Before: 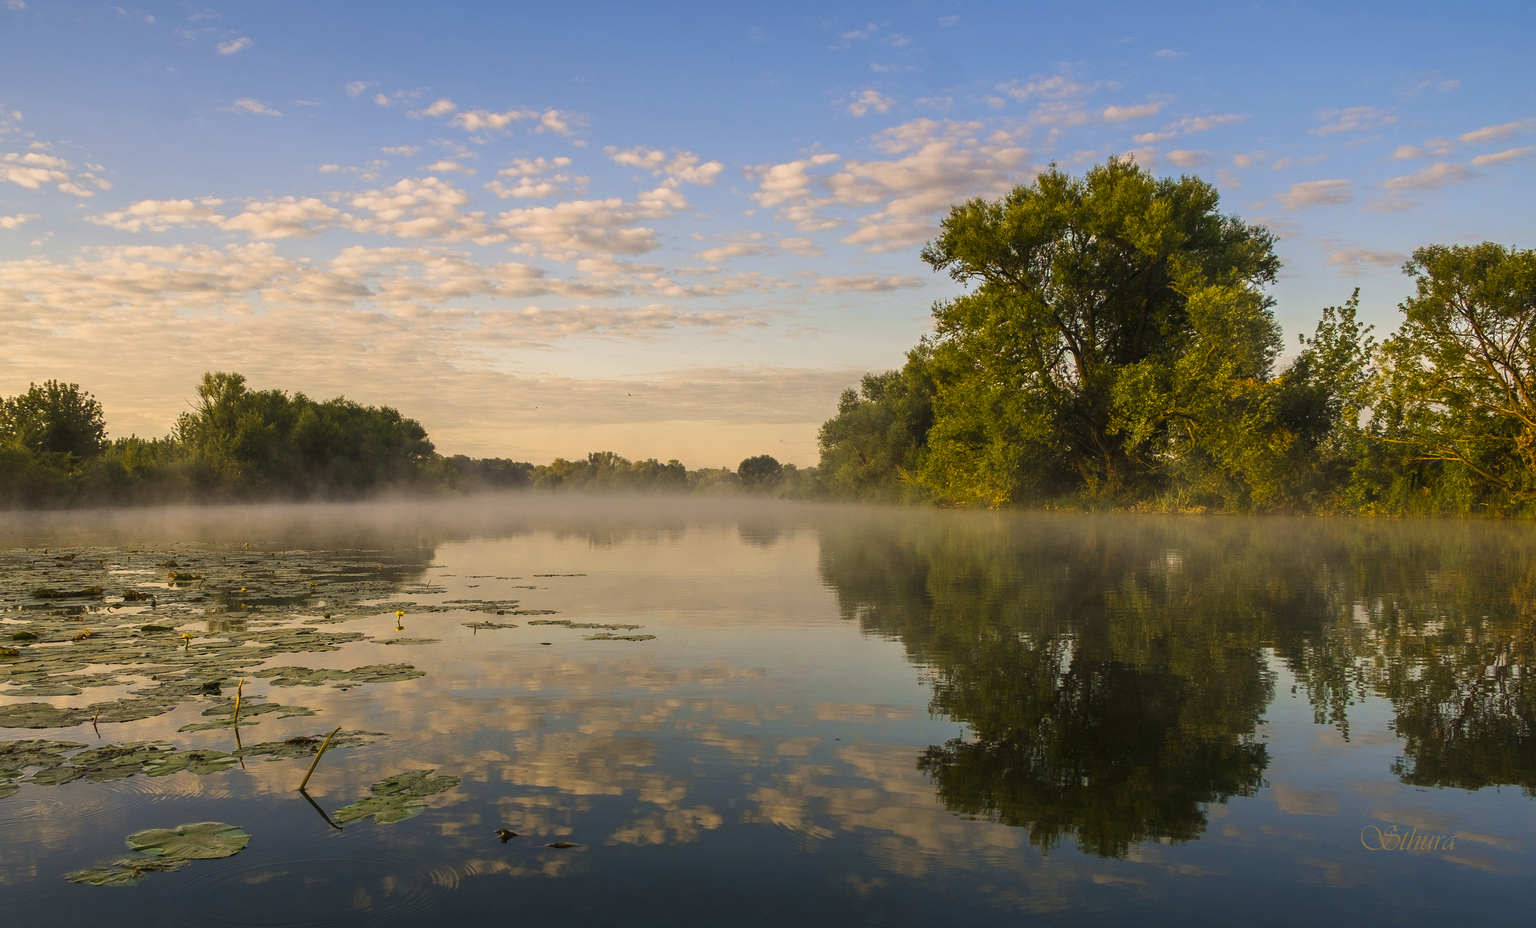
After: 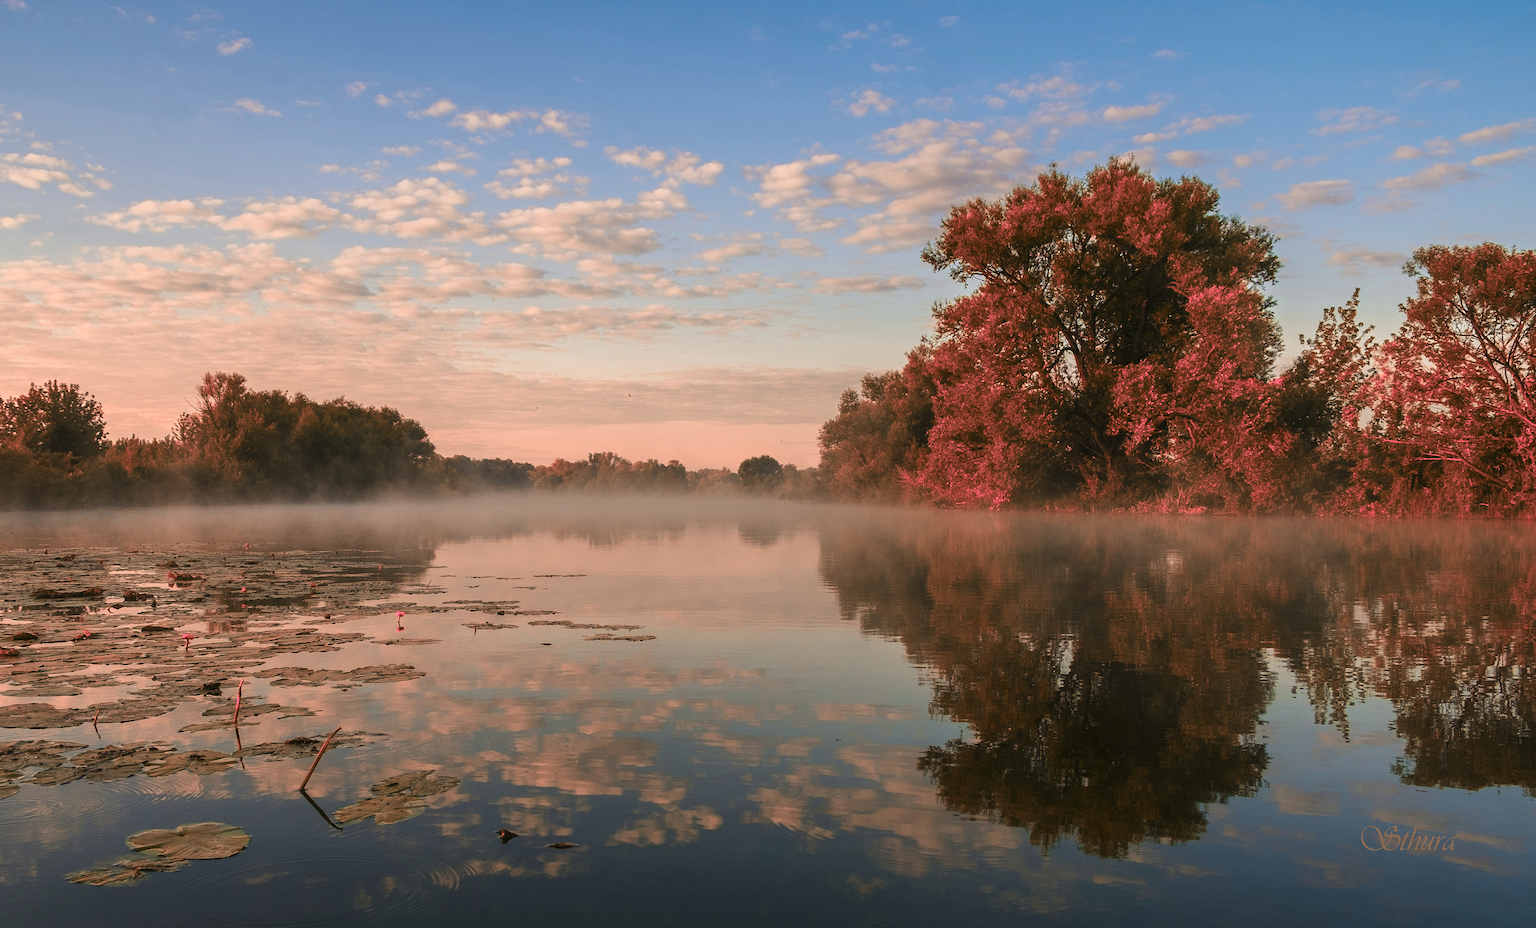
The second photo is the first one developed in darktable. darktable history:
exposure: compensate exposure bias true, compensate highlight preservation false
color zones: curves: ch2 [(0, 0.488) (0.143, 0.417) (0.286, 0.212) (0.429, 0.179) (0.571, 0.154) (0.714, 0.415) (0.857, 0.495) (1, 0.488)]
